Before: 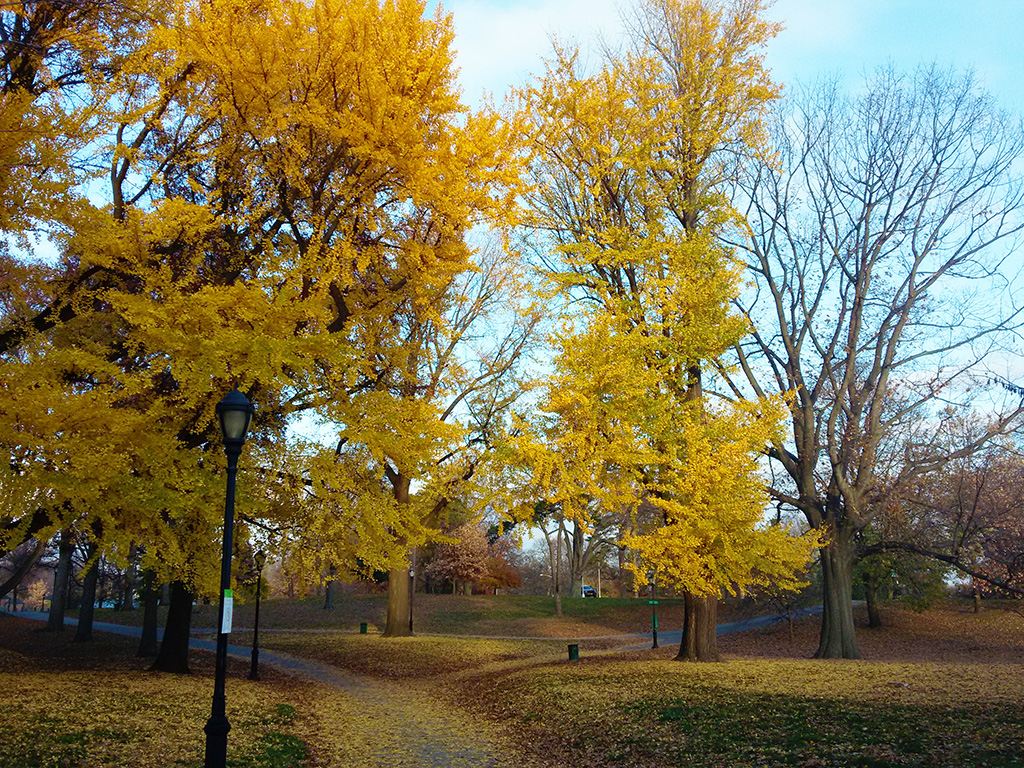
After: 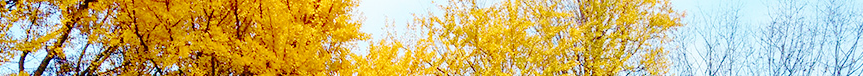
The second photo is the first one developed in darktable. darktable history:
tone curve: curves: ch0 [(0, 0) (0.003, 0.001) (0.011, 0.006) (0.025, 0.012) (0.044, 0.018) (0.069, 0.025) (0.1, 0.045) (0.136, 0.074) (0.177, 0.124) (0.224, 0.196) (0.277, 0.289) (0.335, 0.396) (0.399, 0.495) (0.468, 0.585) (0.543, 0.663) (0.623, 0.728) (0.709, 0.808) (0.801, 0.87) (0.898, 0.932) (1, 1)], preserve colors none
white balance: emerald 1
crop and rotate: left 9.644%, top 9.491%, right 6.021%, bottom 80.509%
